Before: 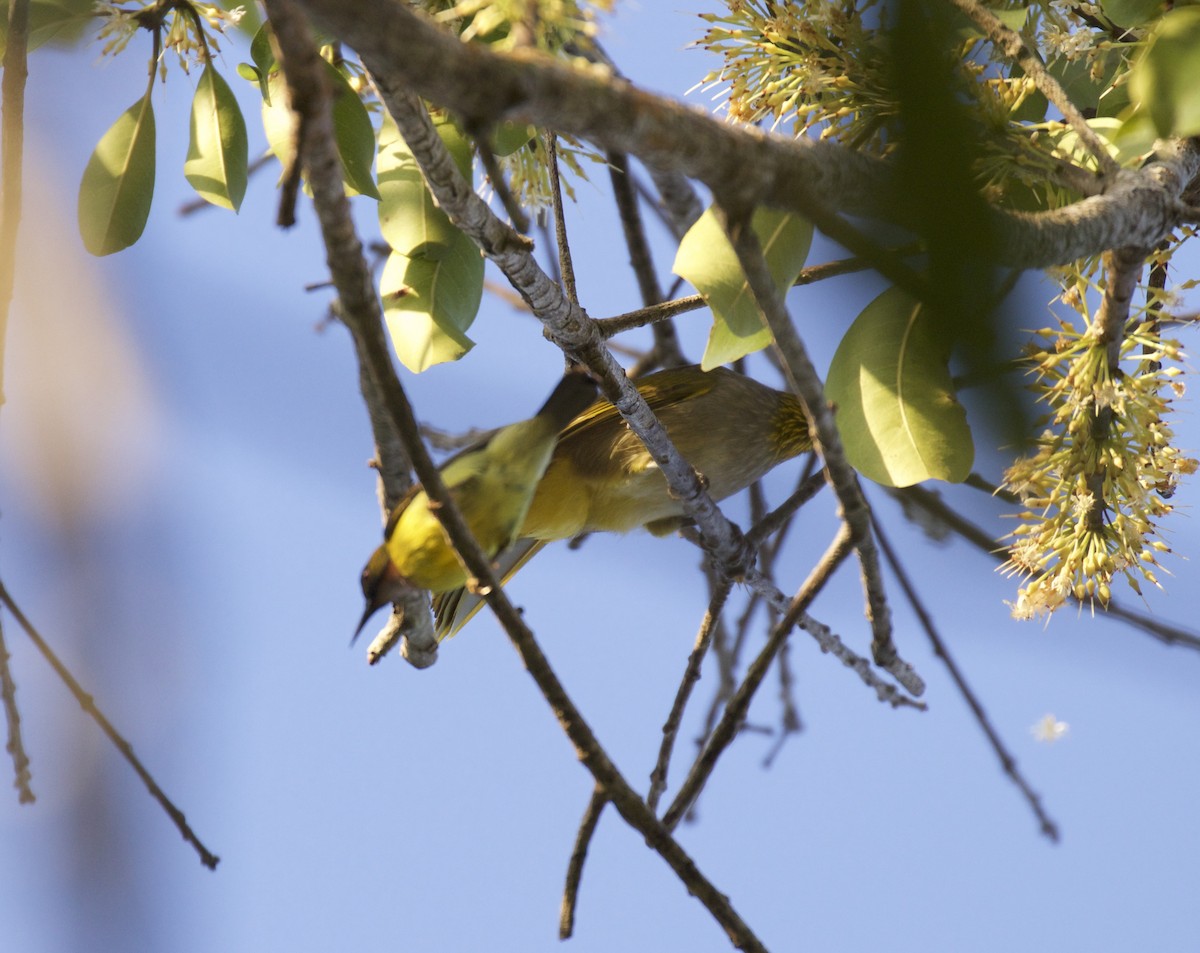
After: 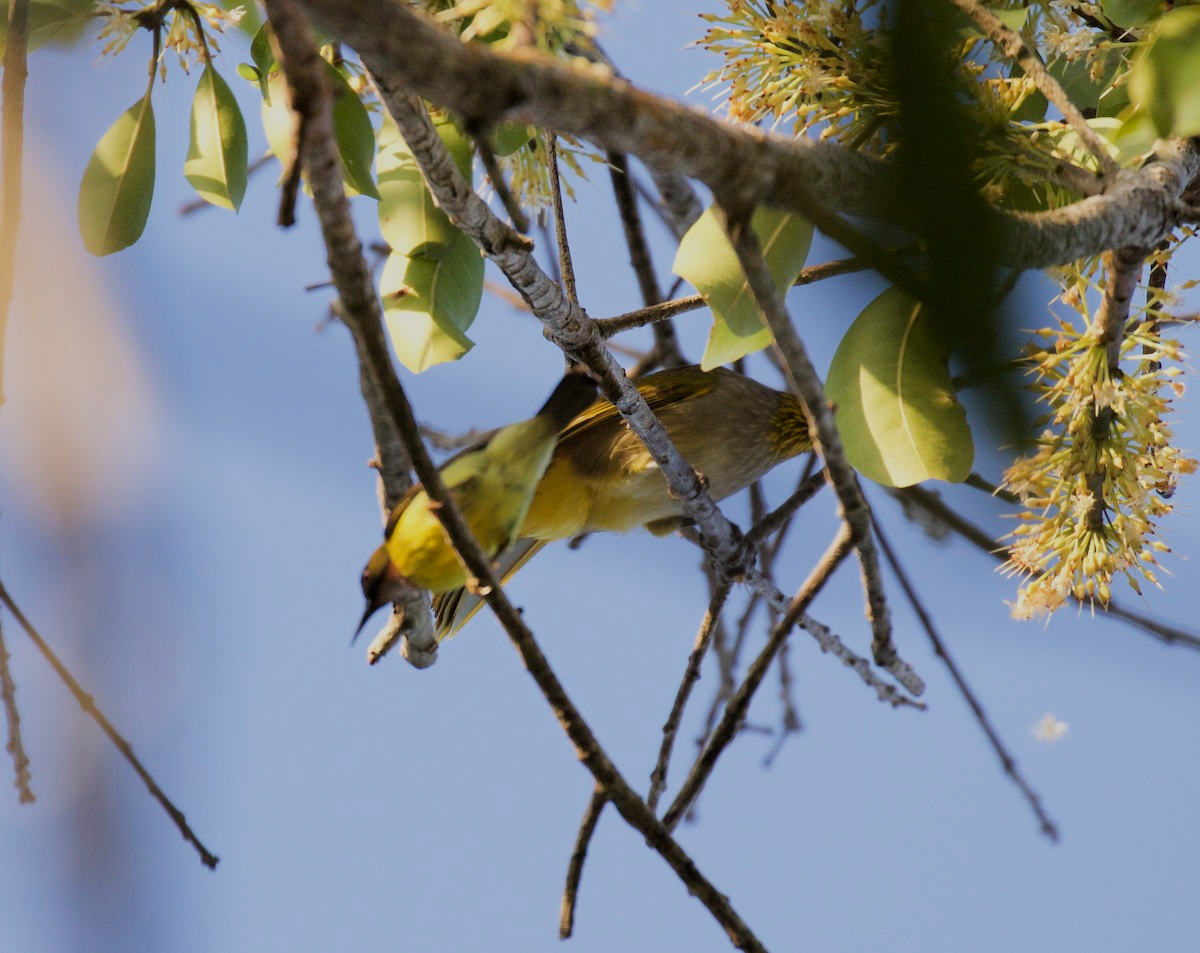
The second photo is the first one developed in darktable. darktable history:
filmic rgb: black relative exposure -7.65 EV, white relative exposure 4.56 EV, hardness 3.61, iterations of high-quality reconstruction 10
